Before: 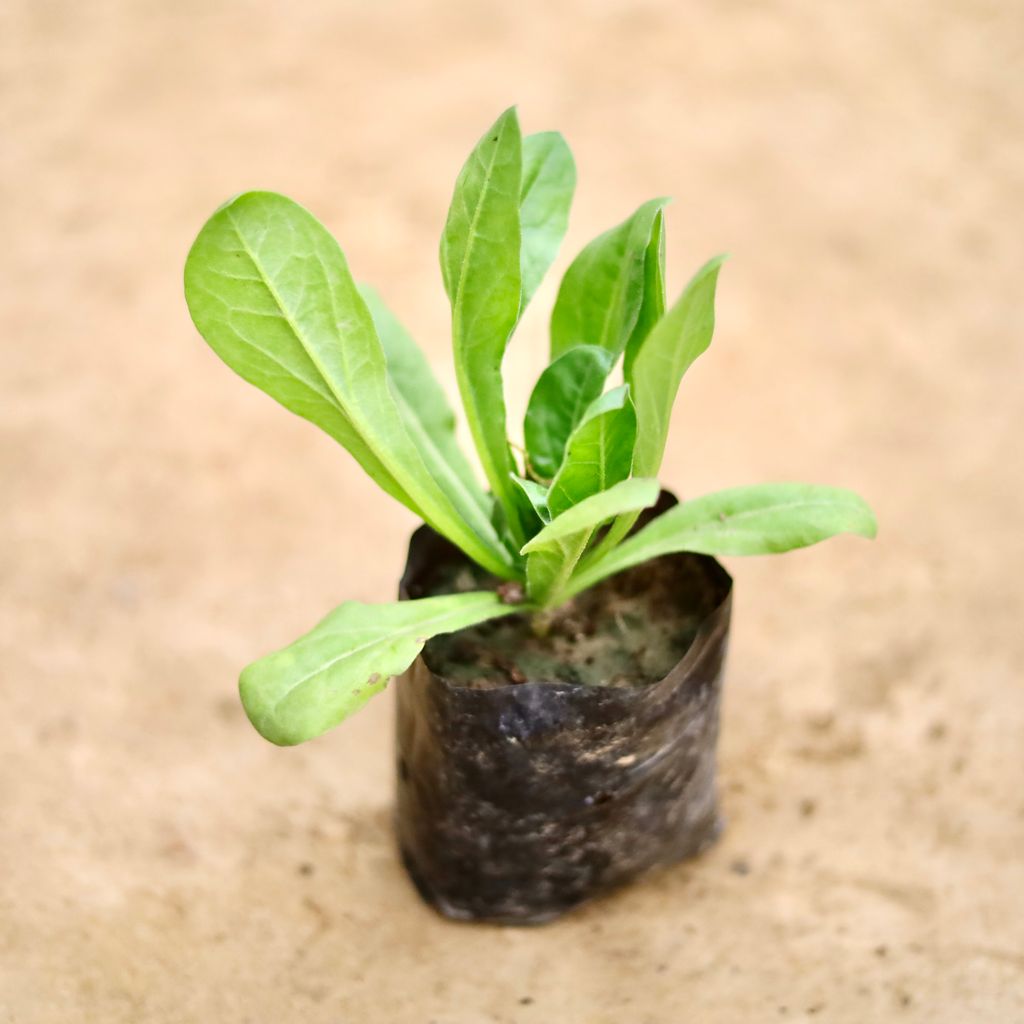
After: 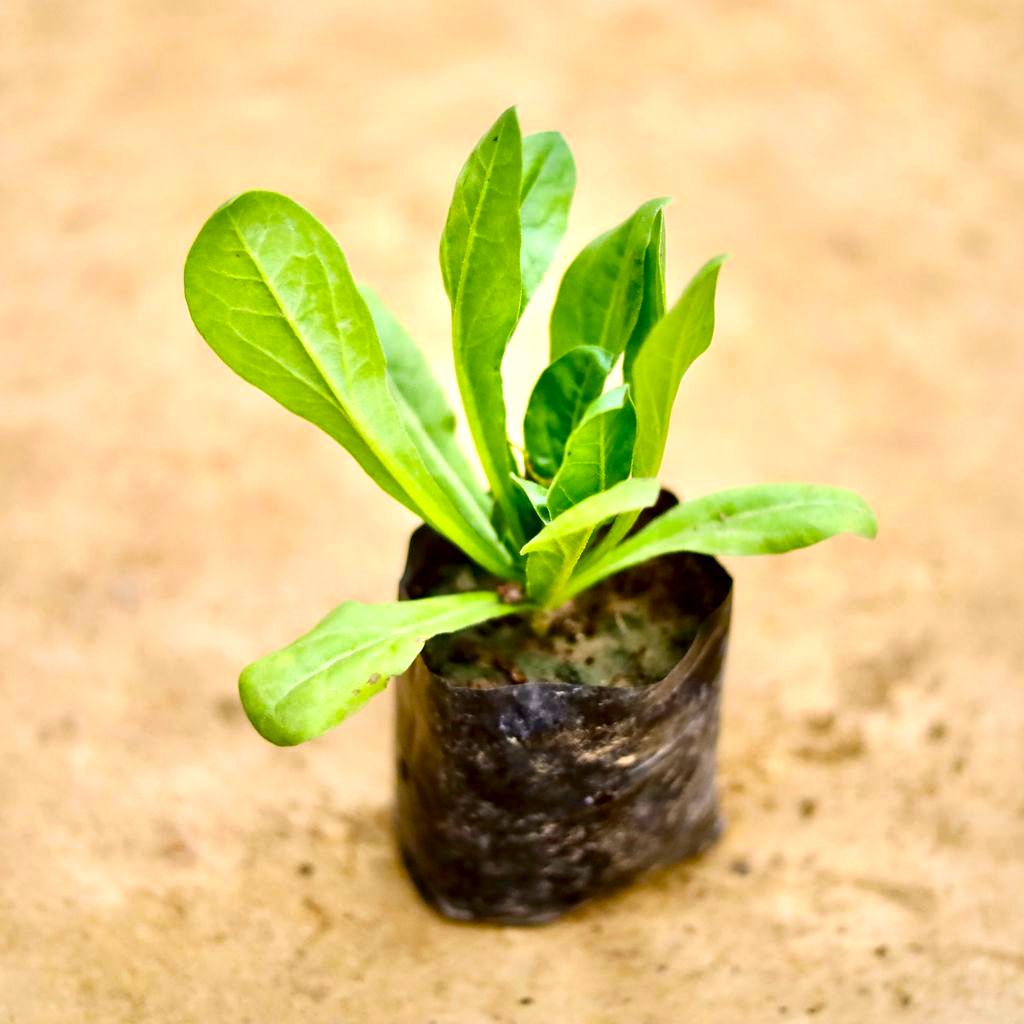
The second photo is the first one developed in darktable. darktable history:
shadows and highlights: shadows -28.53, highlights 30.68
color balance rgb: linear chroma grading › global chroma 15.404%, perceptual saturation grading › global saturation 25.322%, global vibrance 20%
local contrast: mode bilateral grid, contrast 71, coarseness 74, detail 180%, midtone range 0.2
